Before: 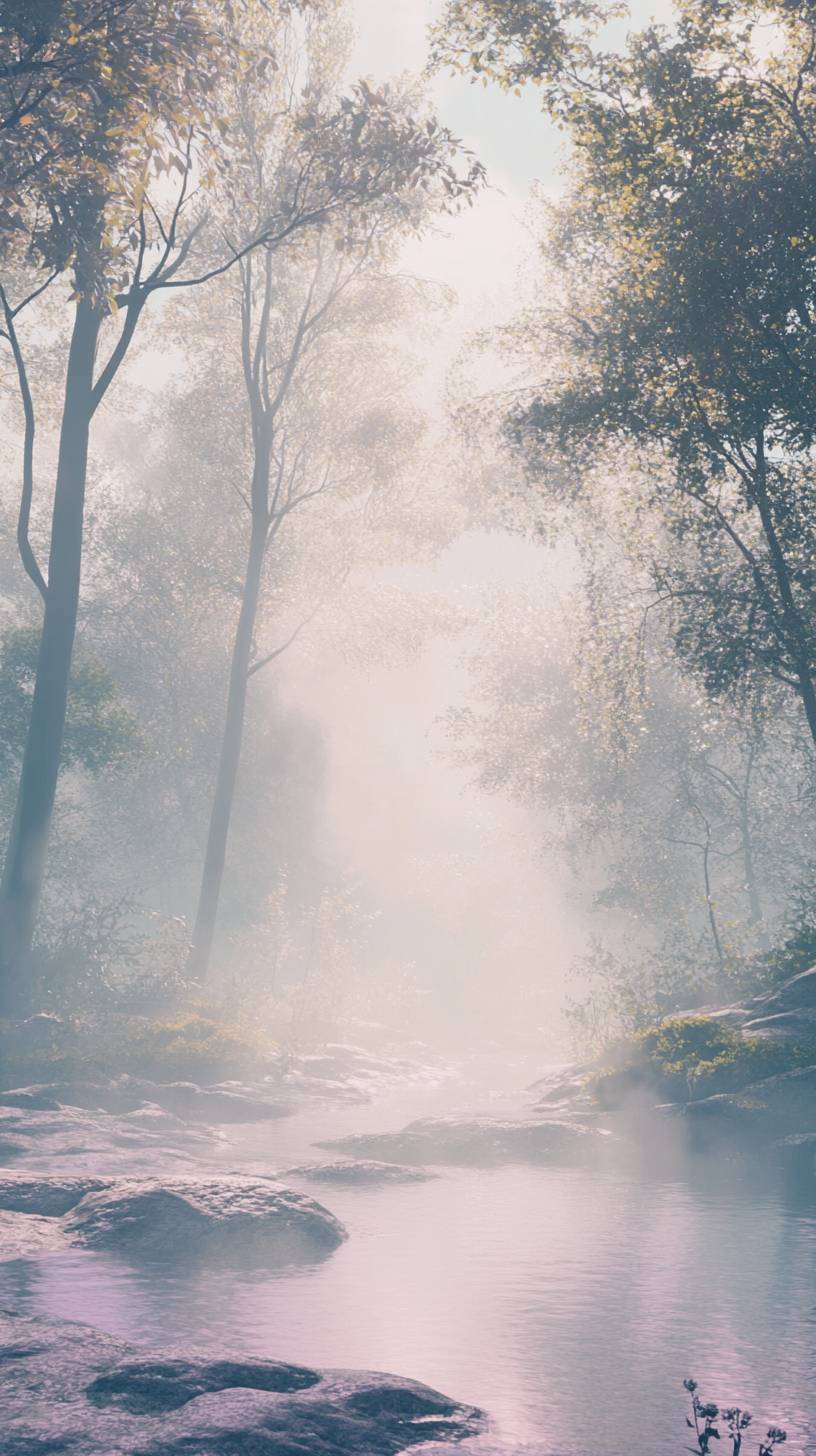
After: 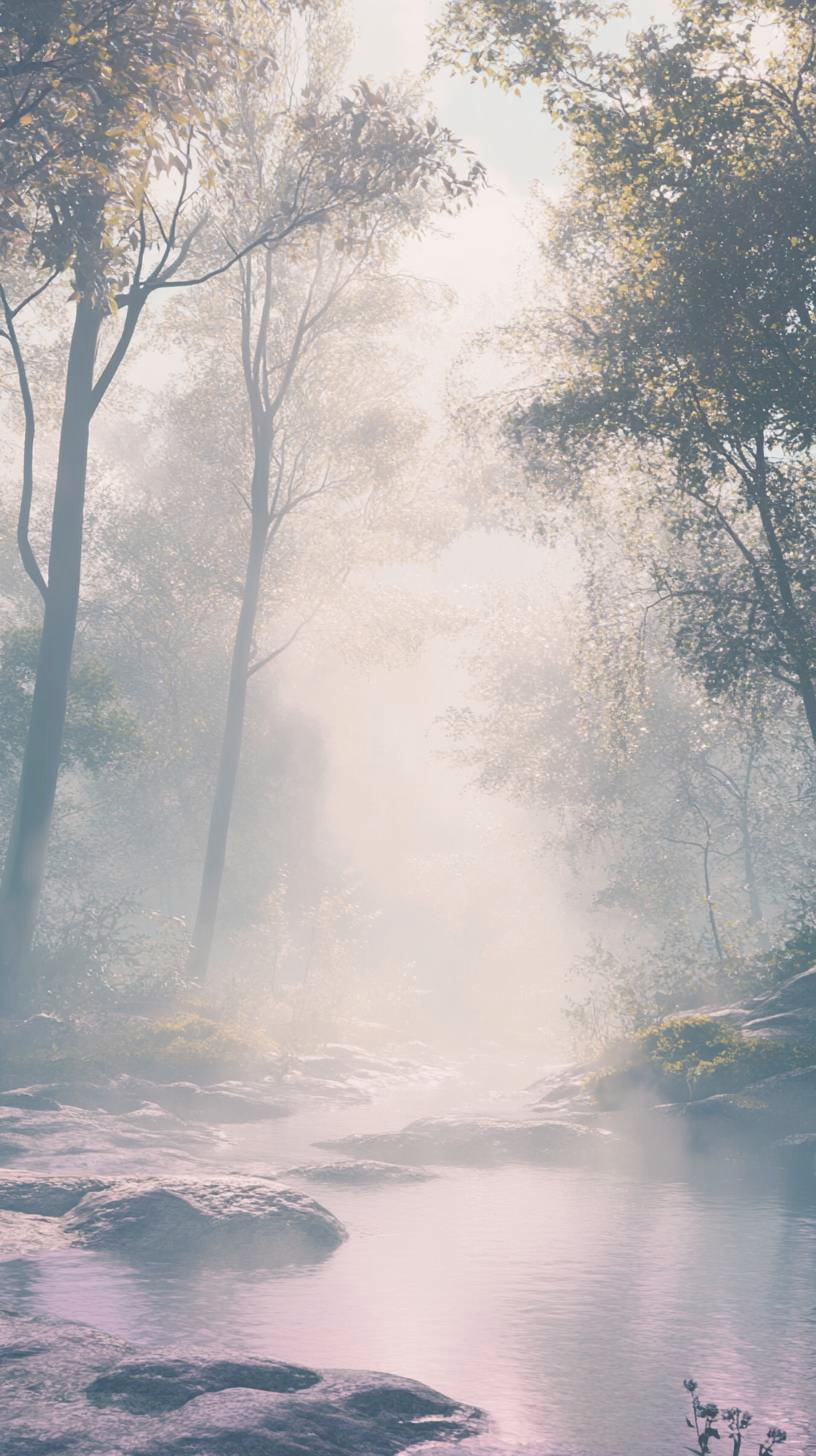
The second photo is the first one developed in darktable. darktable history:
exposure: black level correction -0.041, exposure 0.06 EV, compensate highlight preservation false
color balance rgb: power › chroma 0.253%, power › hue 61.19°, perceptual saturation grading › global saturation 0.715%
